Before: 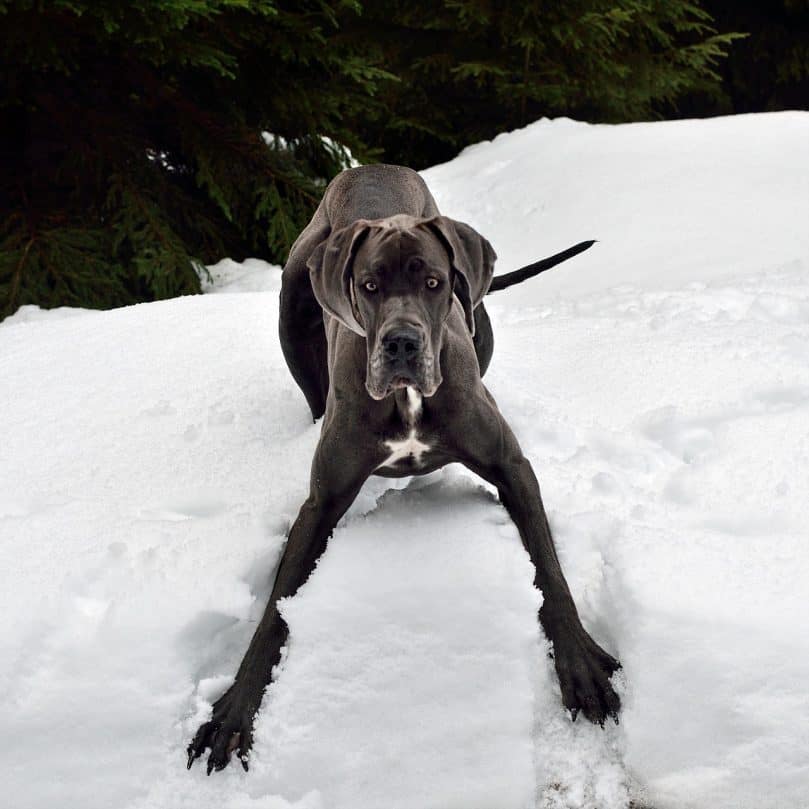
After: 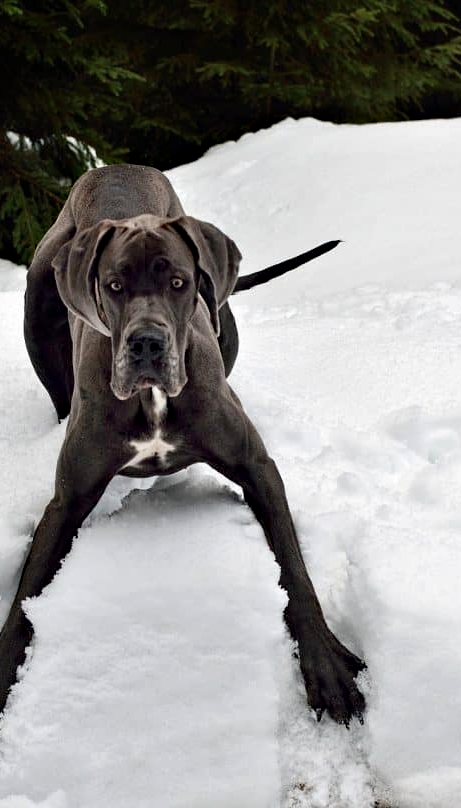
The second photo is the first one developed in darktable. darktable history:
crop: left 31.535%, top 0.009%, right 11.459%
haze removal: strength 0.292, distance 0.246, adaptive false
